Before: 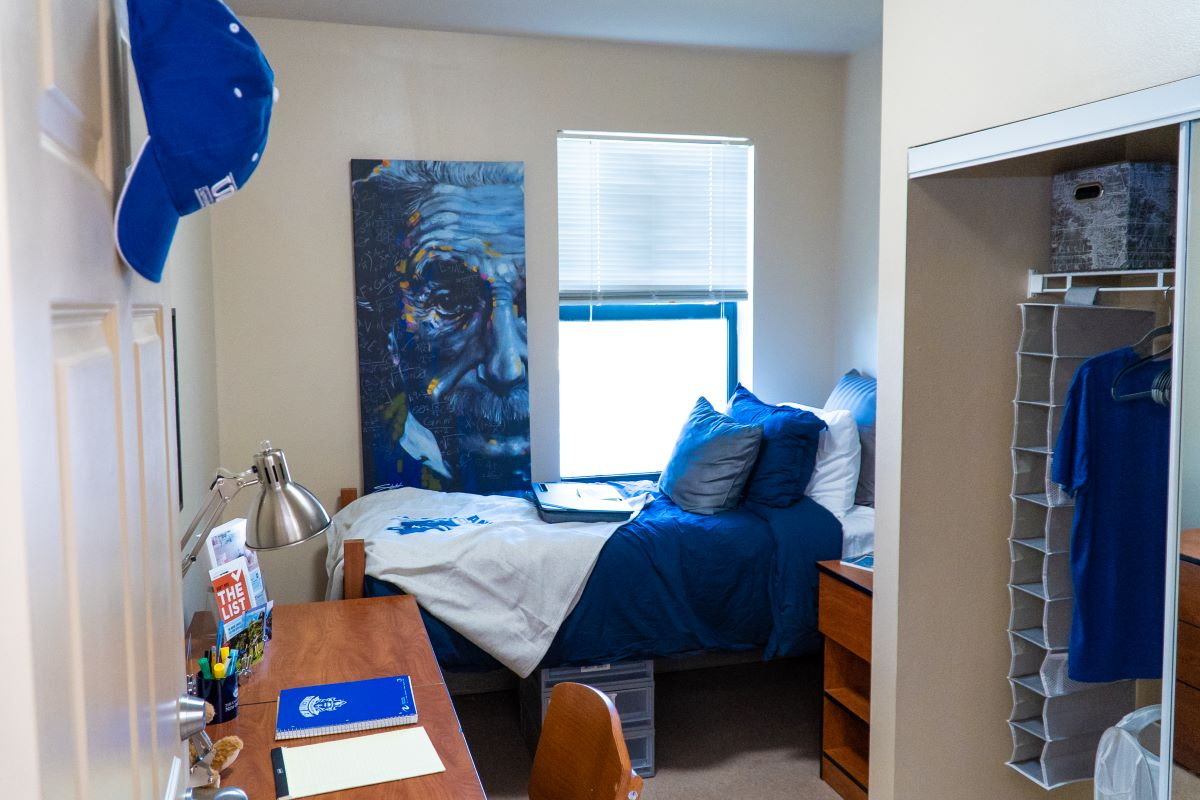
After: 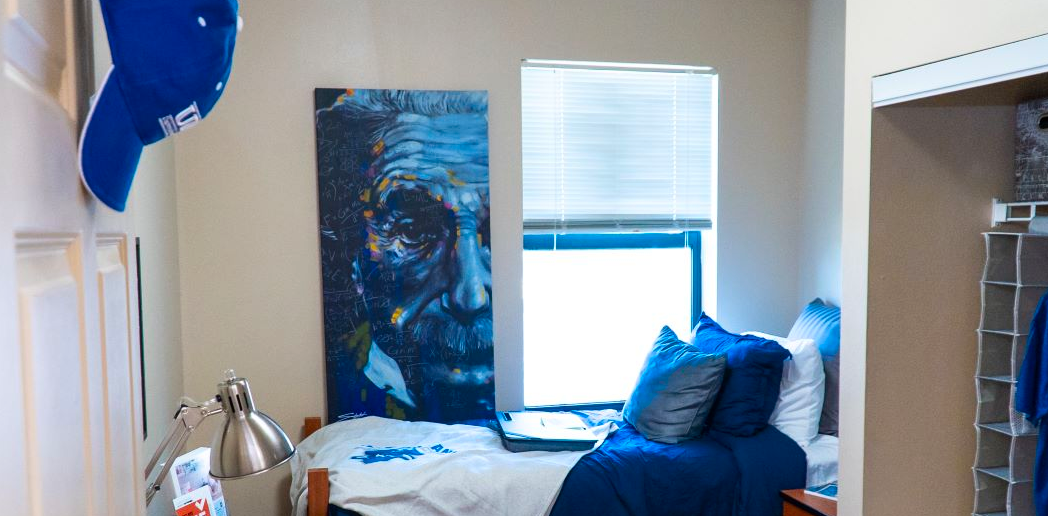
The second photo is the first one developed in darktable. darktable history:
crop: left 3.015%, top 8.969%, right 9.647%, bottom 26.457%
white balance: emerald 1
tone curve: curves: ch0 [(0, 0) (0.08, 0.069) (0.4, 0.391) (0.6, 0.609) (0.92, 0.93) (1, 1)], color space Lab, independent channels, preserve colors none
